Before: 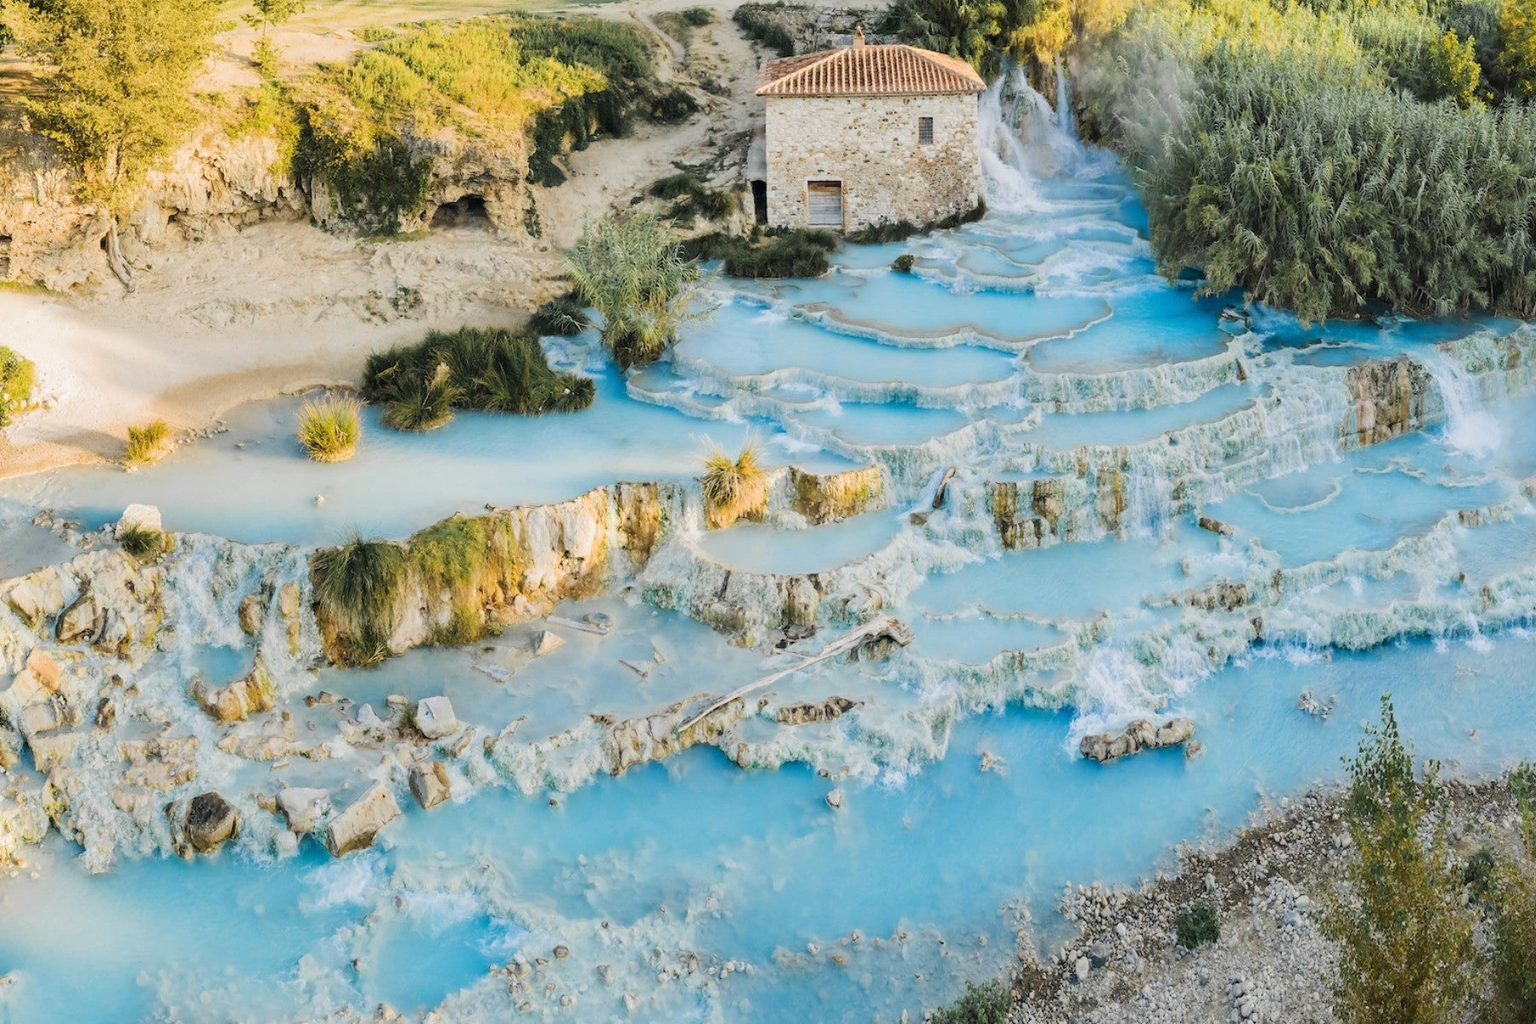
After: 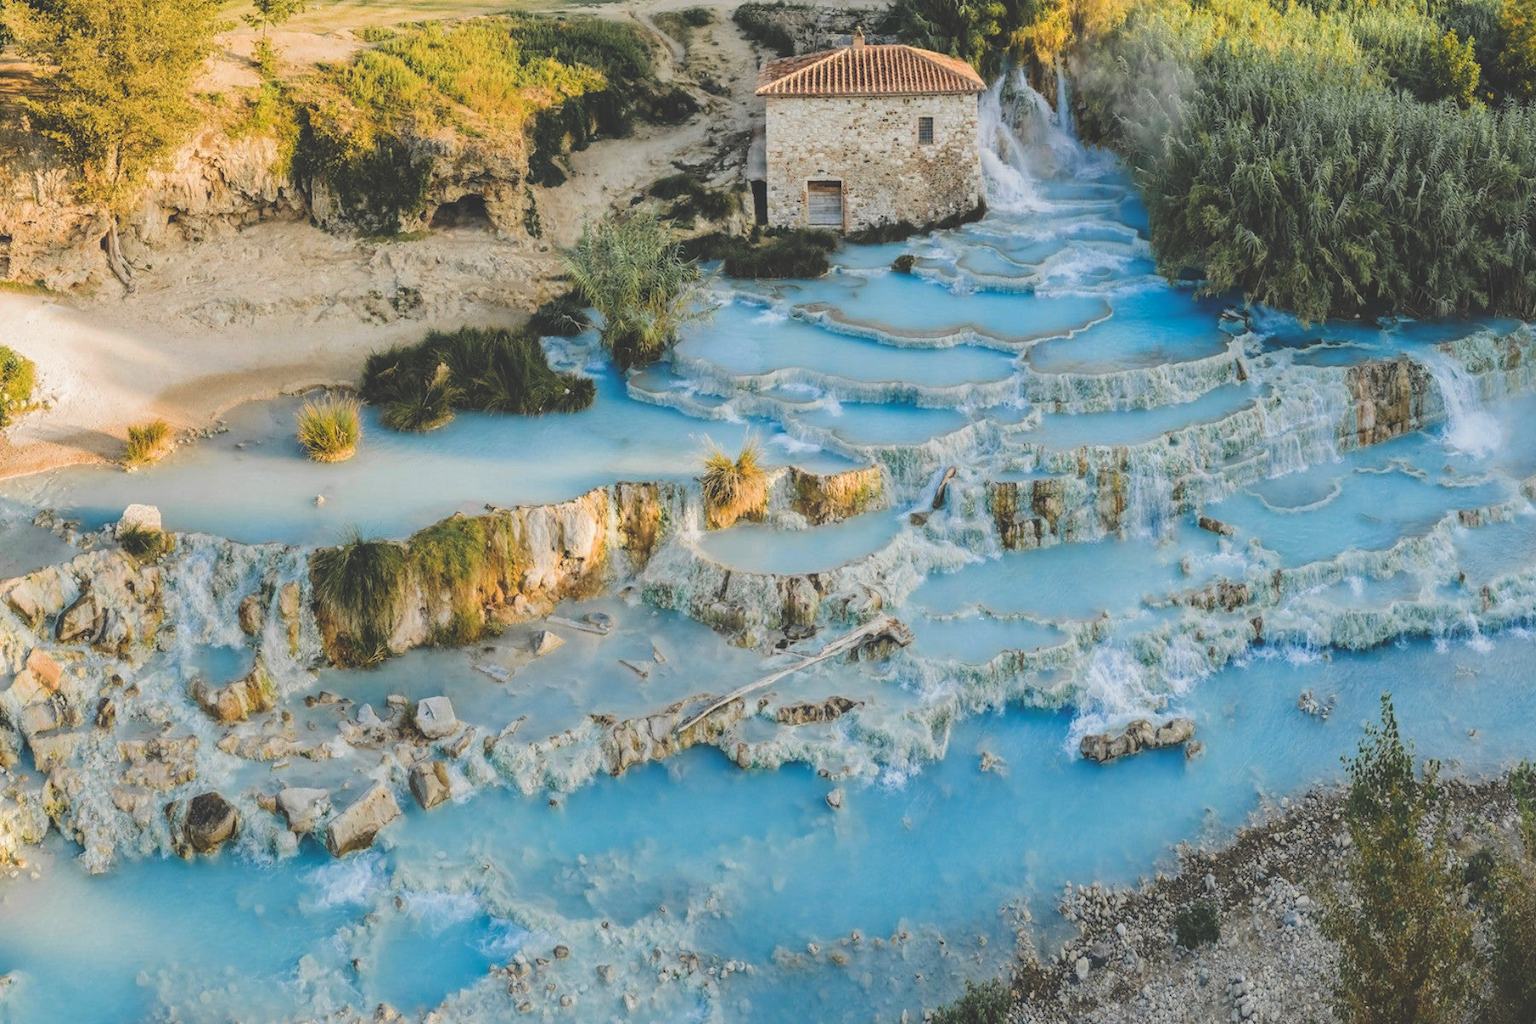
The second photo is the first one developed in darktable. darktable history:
local contrast: detail 110%
rgb curve: curves: ch0 [(0, 0.186) (0.314, 0.284) (0.775, 0.708) (1, 1)], compensate middle gray true, preserve colors none
